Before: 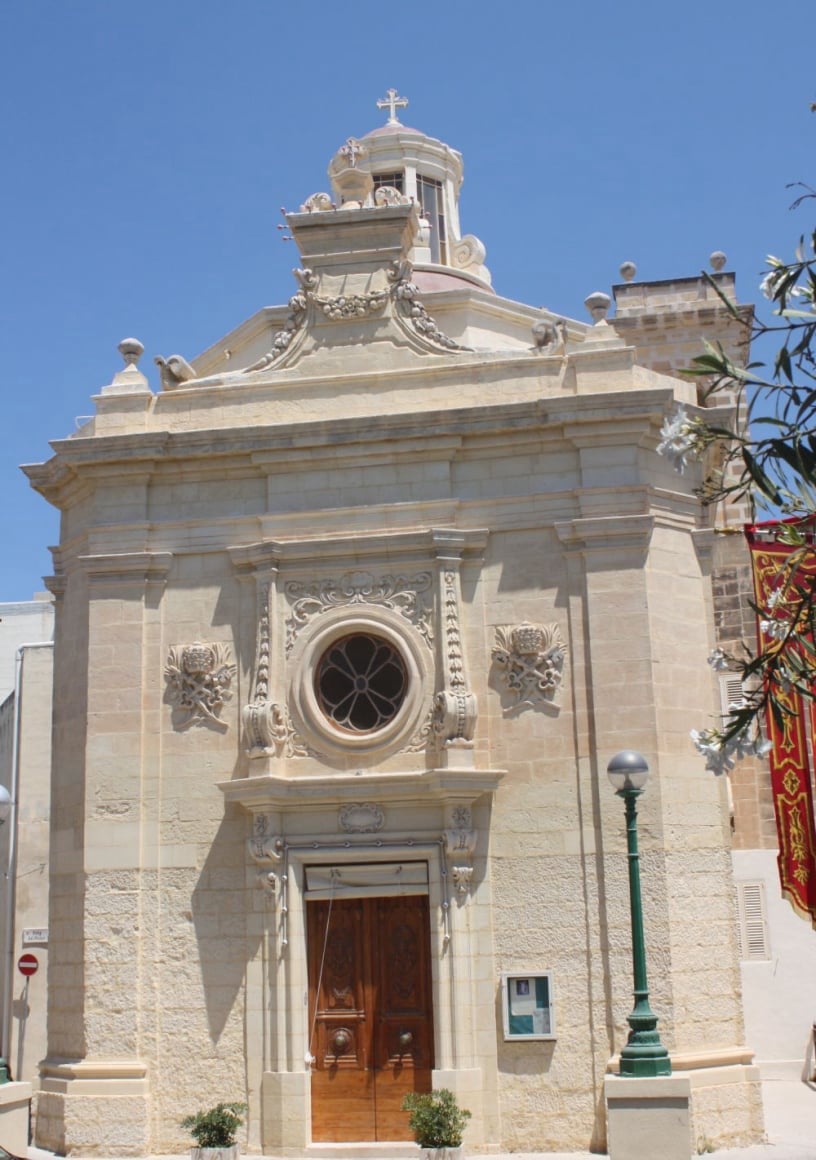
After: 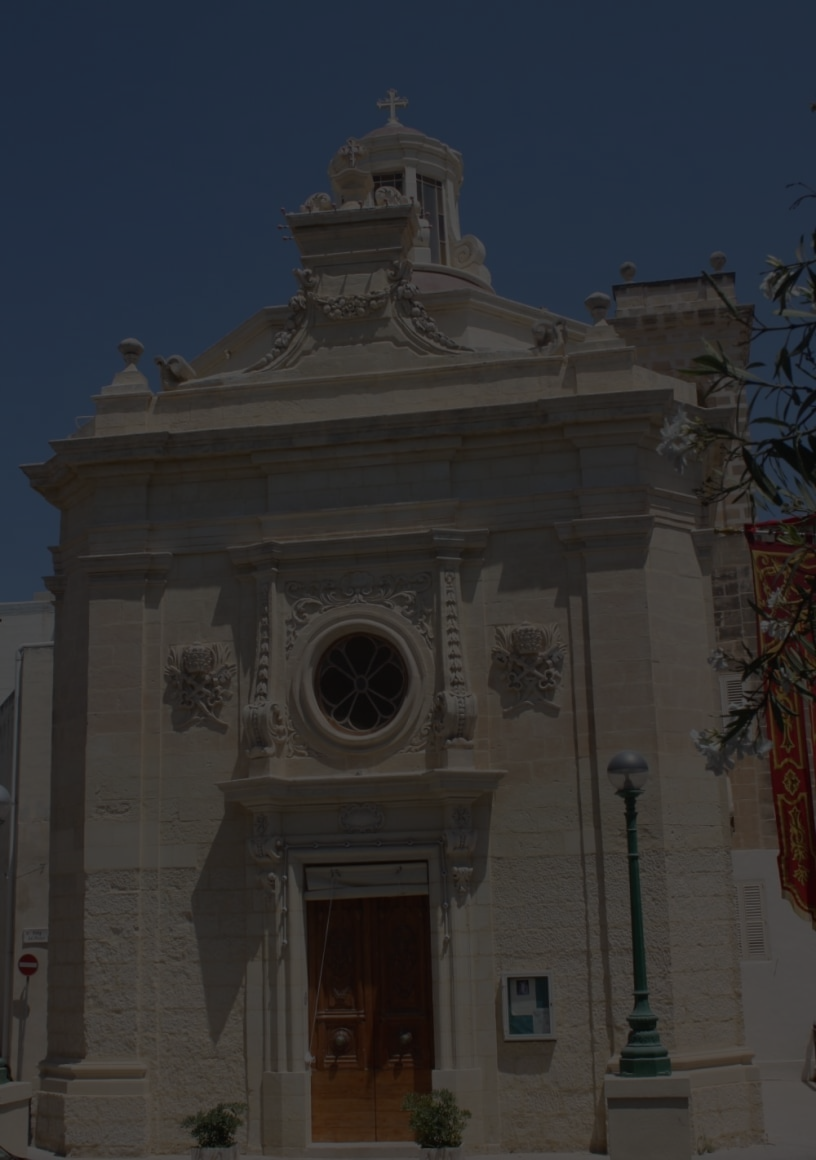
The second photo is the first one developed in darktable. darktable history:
exposure: exposure -1.468 EV
tone curve: curves: ch0 [(0, 0) (0.641, 0.595) (1, 1)], color space Lab, linked channels
base curve: curves: ch0 [(0, 0) (0.297, 0.298) (1, 1)]
